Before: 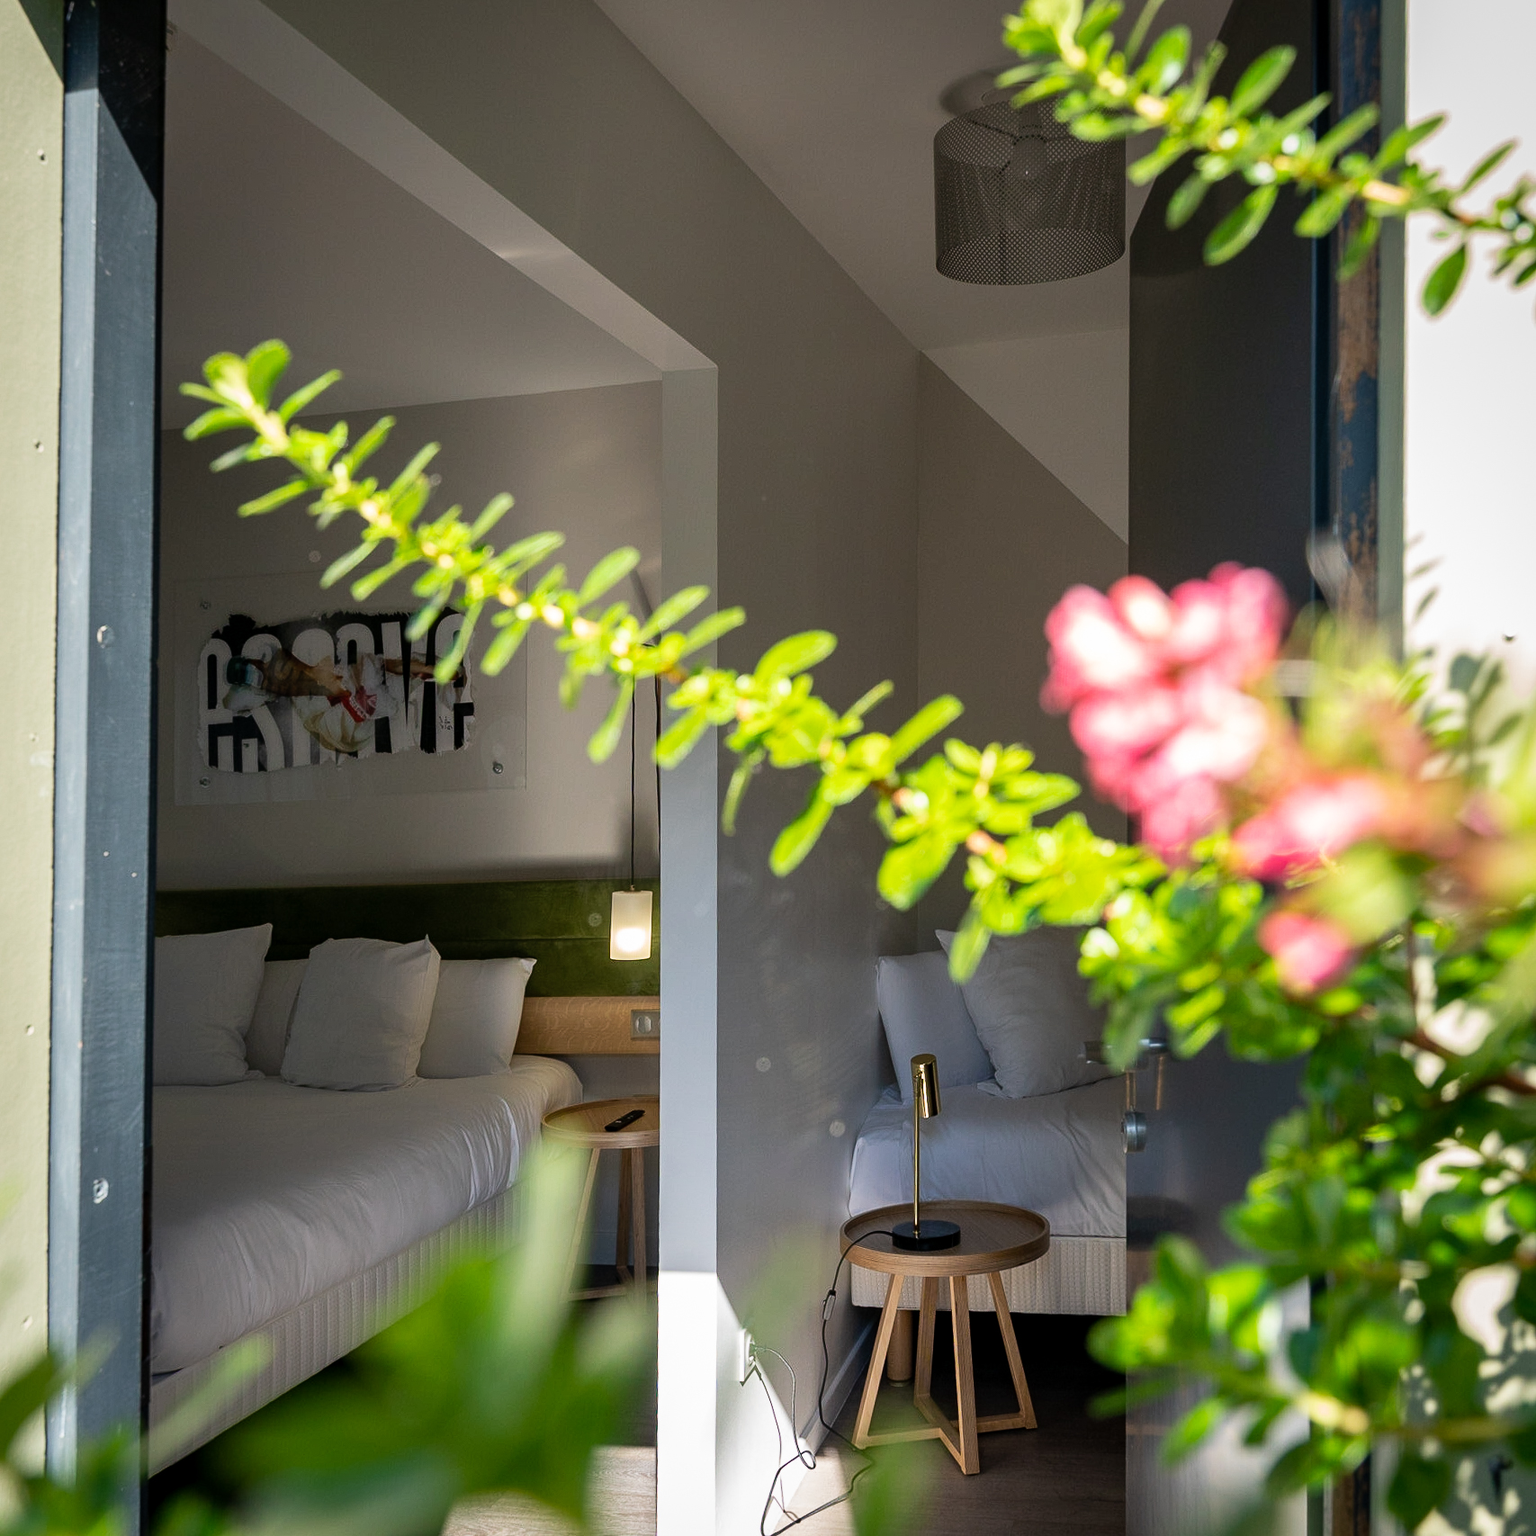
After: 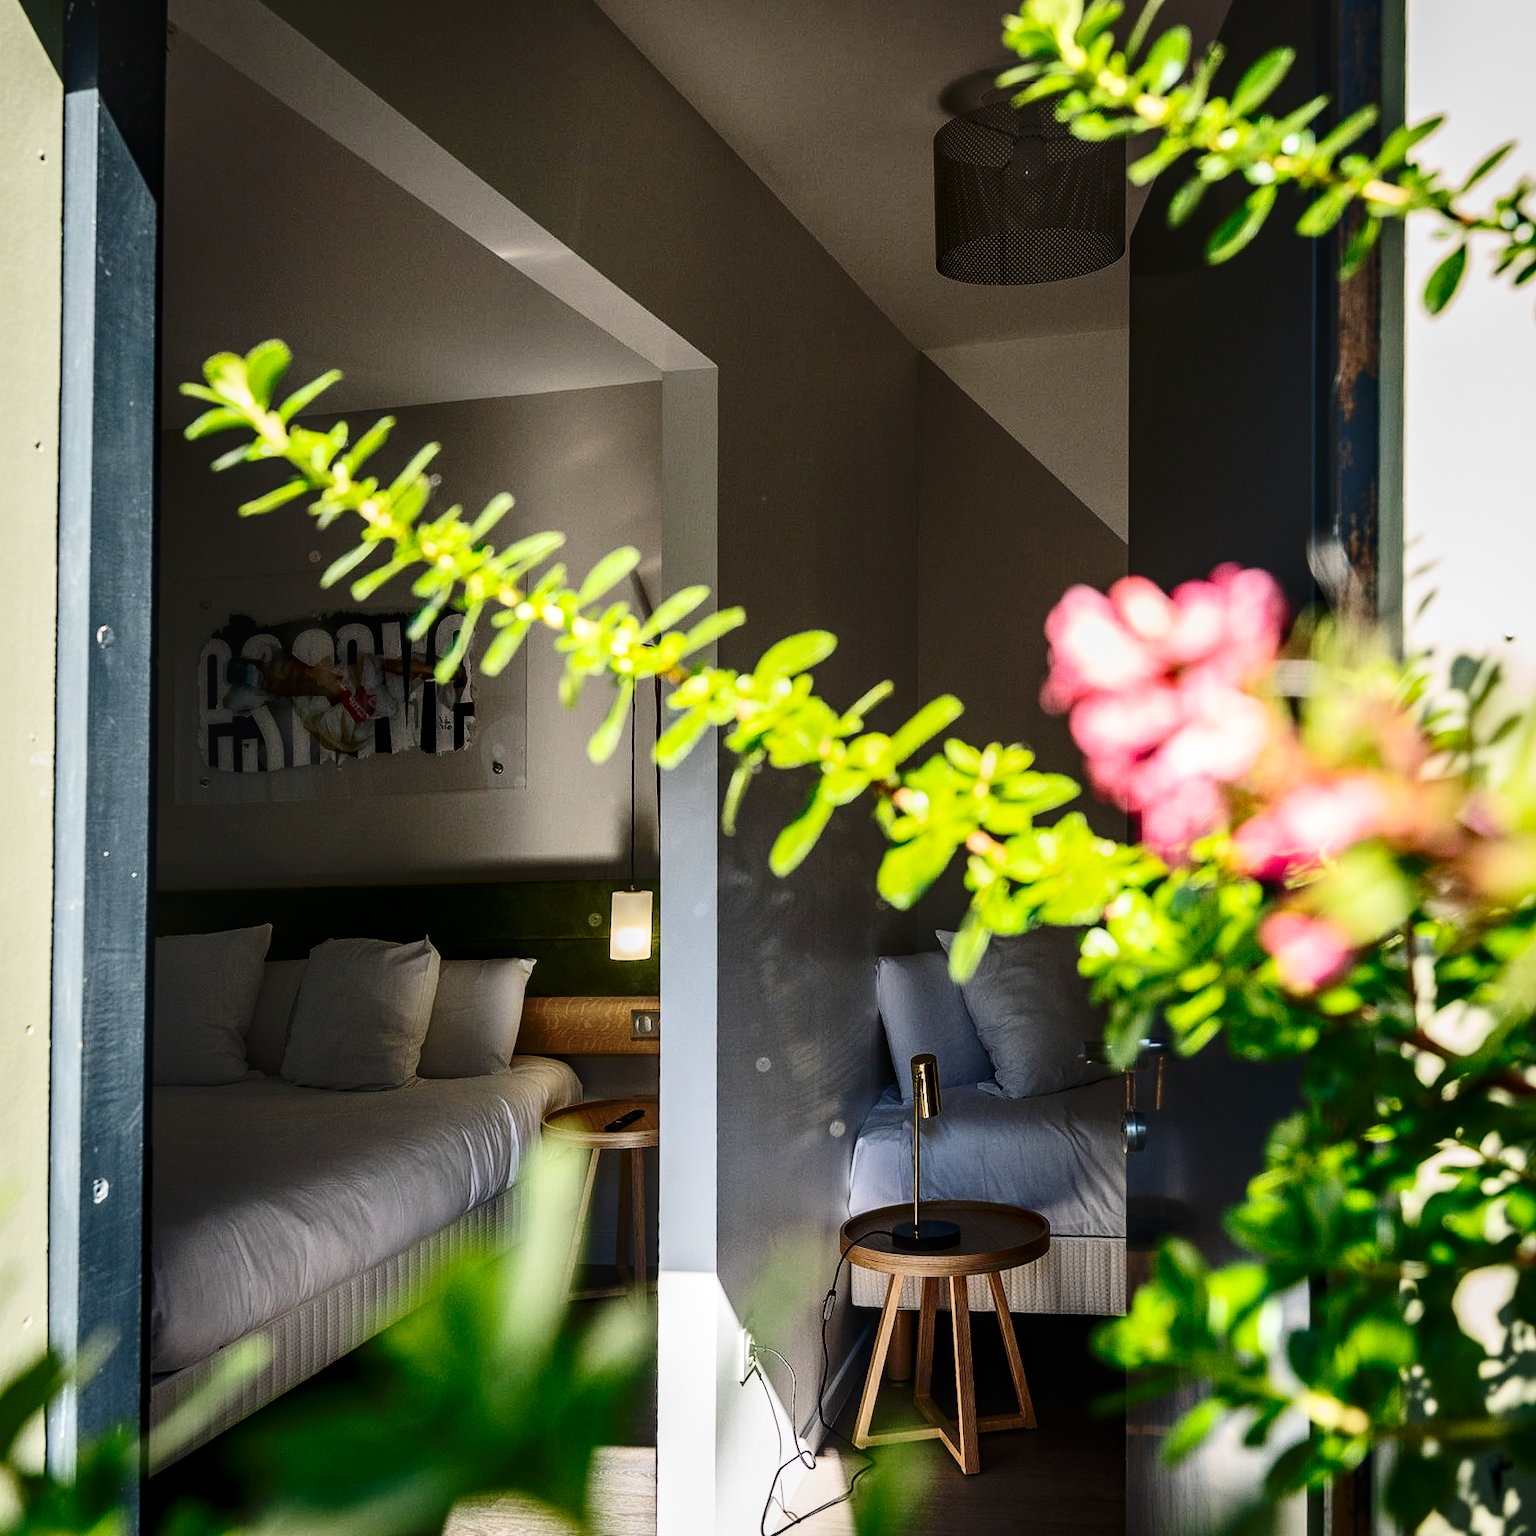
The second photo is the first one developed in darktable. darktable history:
base curve: curves: ch0 [(0, 0) (0.073, 0.04) (0.157, 0.139) (0.492, 0.492) (0.758, 0.758) (1, 1)], preserve colors none
contrast brightness saturation: contrast 0.28
local contrast: on, module defaults
